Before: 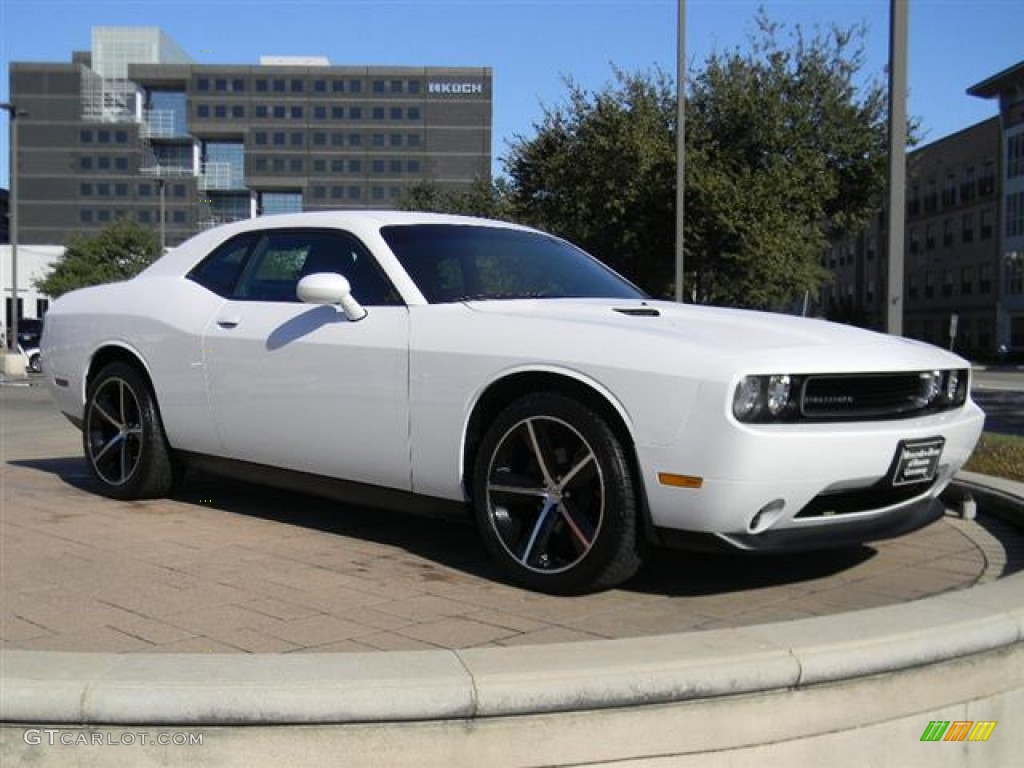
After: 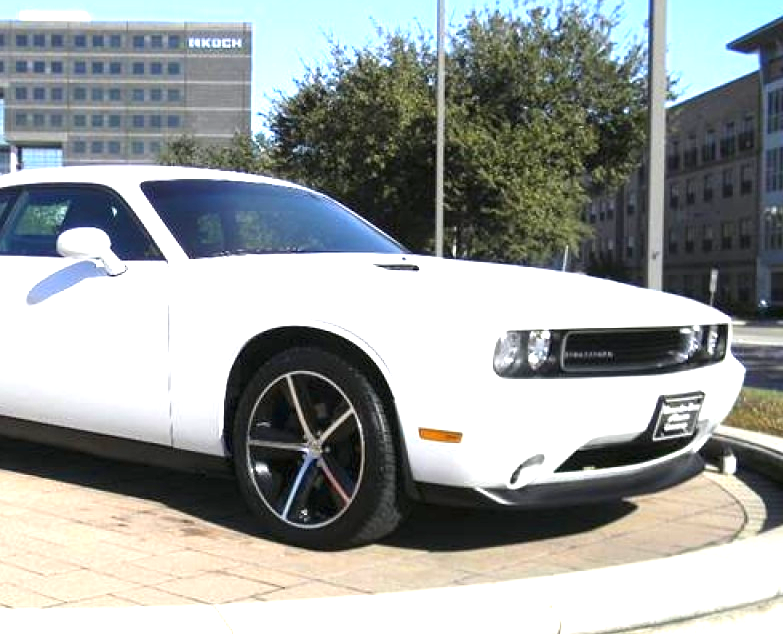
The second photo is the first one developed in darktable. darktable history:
exposure: black level correction 0, exposure 1.662 EV, compensate highlight preservation false
crop: left 23.531%, top 5.907%, bottom 11.52%
